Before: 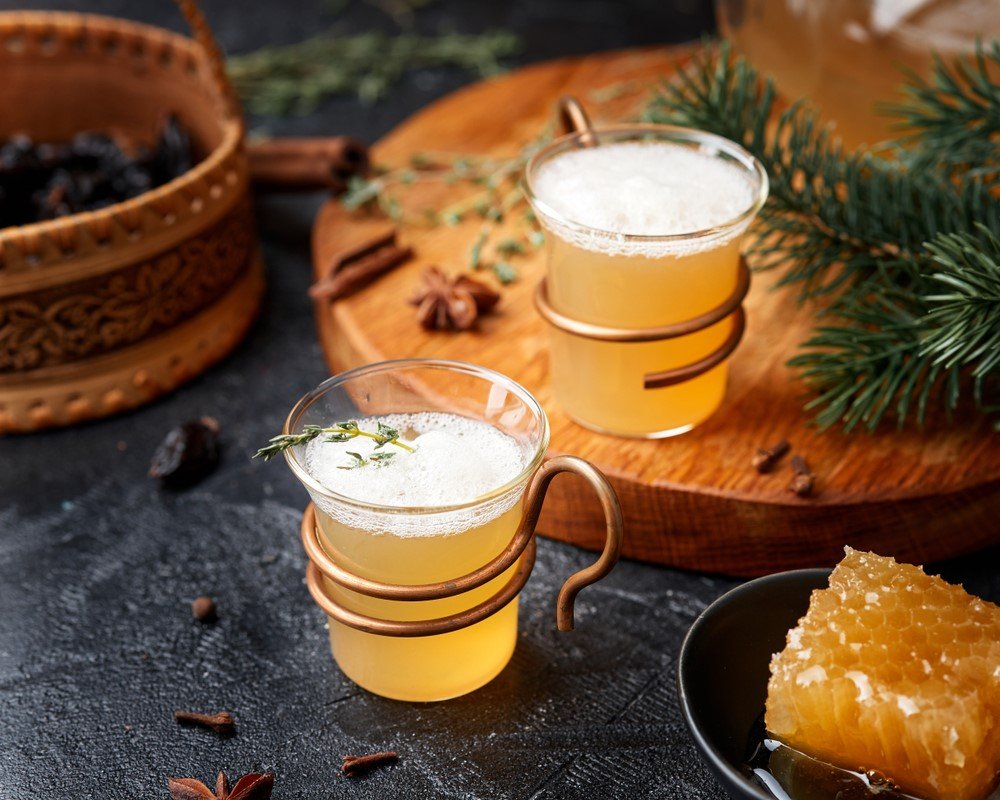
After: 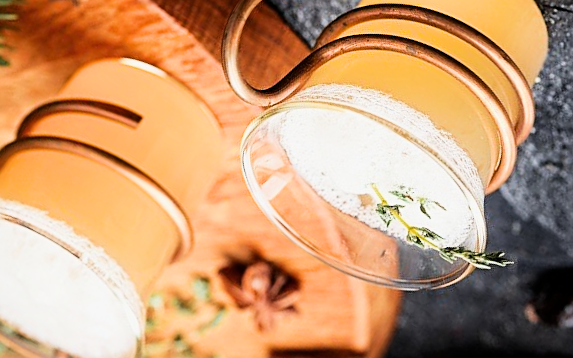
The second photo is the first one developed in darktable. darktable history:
crop and rotate: angle 148.62°, left 9.188%, top 15.659%, right 4.53%, bottom 17.001%
exposure: black level correction 0, exposure 0.701 EV, compensate highlight preservation false
sharpen: on, module defaults
filmic rgb: black relative exposure -16 EV, white relative exposure 5.32 EV, hardness 5.93, contrast 1.242
